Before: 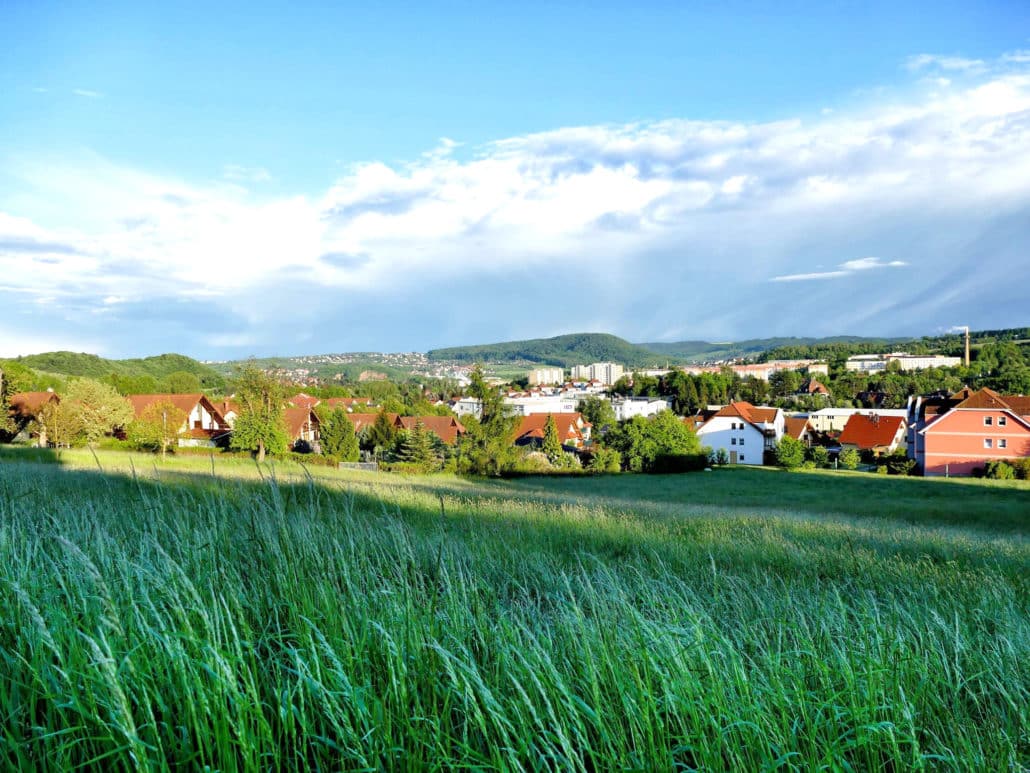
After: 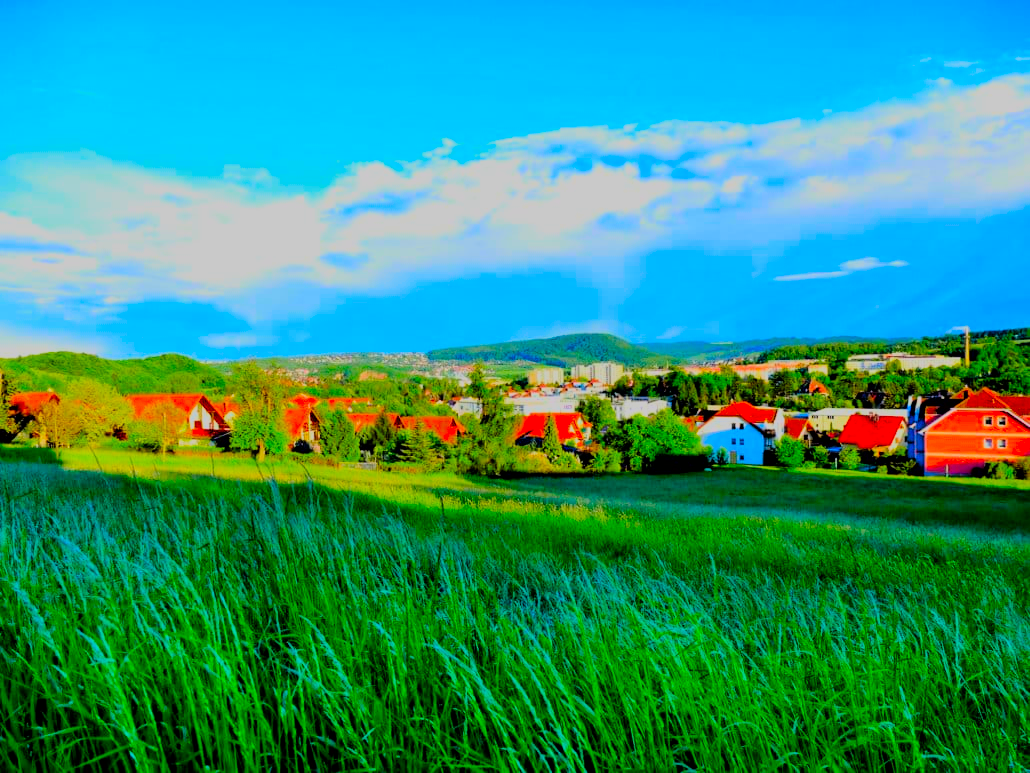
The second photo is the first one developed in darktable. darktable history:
color correction: saturation 3
filmic rgb: black relative exposure -6.15 EV, white relative exposure 6.96 EV, hardness 2.23, color science v6 (2022)
